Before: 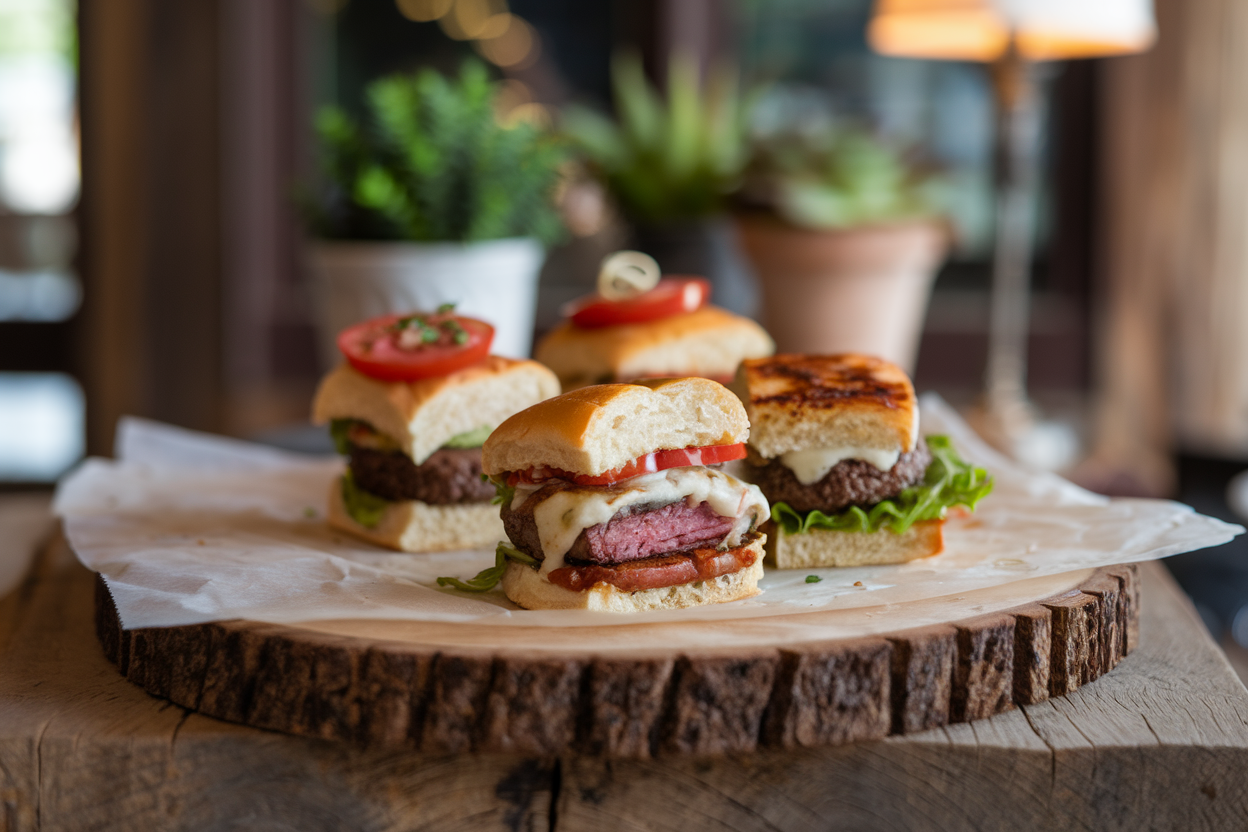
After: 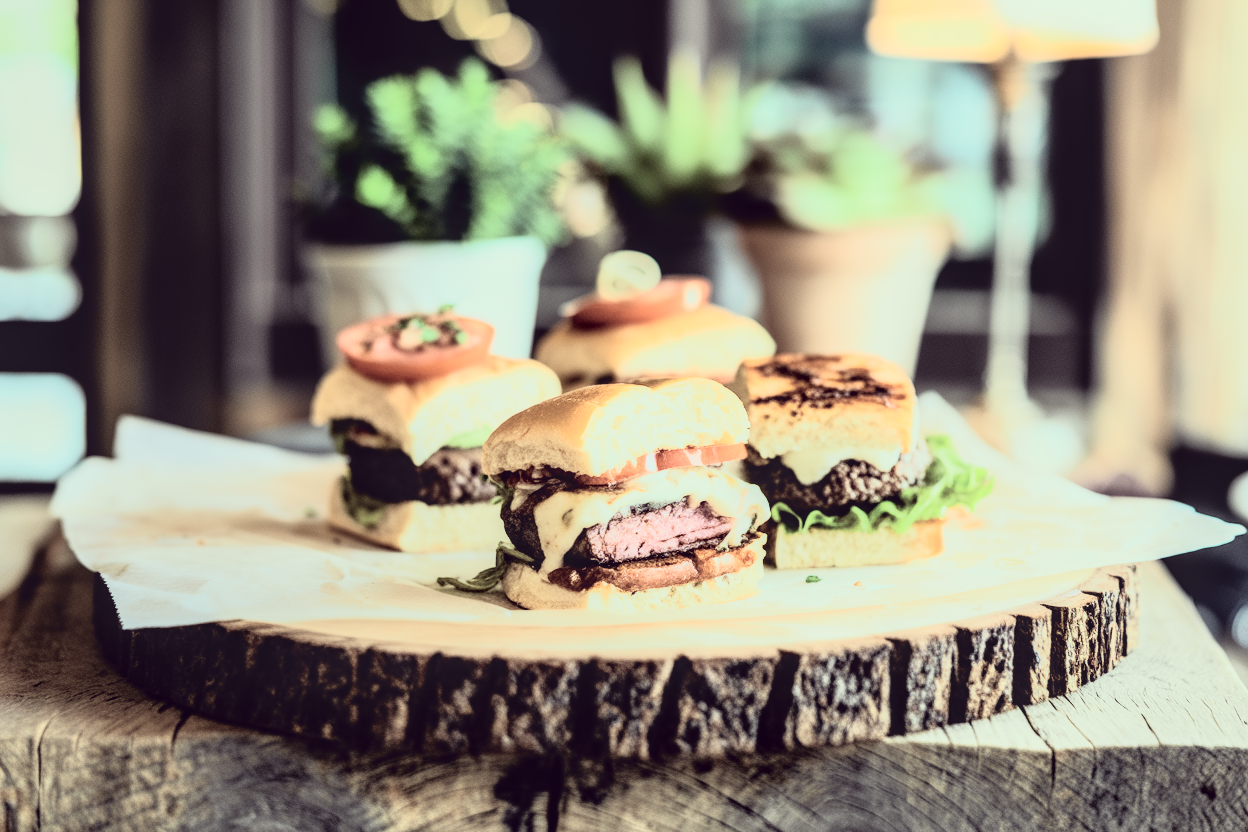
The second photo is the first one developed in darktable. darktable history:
rgb curve: curves: ch0 [(0, 0) (0.21, 0.15) (0.24, 0.21) (0.5, 0.75) (0.75, 0.96) (0.89, 0.99) (1, 1)]; ch1 [(0, 0.02) (0.21, 0.13) (0.25, 0.2) (0.5, 0.67) (0.75, 0.9) (0.89, 0.97) (1, 1)]; ch2 [(0, 0.02) (0.21, 0.13) (0.25, 0.2) (0.5, 0.67) (0.75, 0.9) (0.89, 0.97) (1, 1)], compensate middle gray true
exposure: black level correction 0.001, exposure 0.5 EV, compensate exposure bias true, compensate highlight preservation false
color correction: highlights a* -20.17, highlights b* 20.27, shadows a* 20.03, shadows b* -20.46, saturation 0.43
local contrast: on, module defaults
tone curve: curves: ch0 [(0, 0.022) (0.114, 0.088) (0.282, 0.316) (0.446, 0.511) (0.613, 0.693) (0.786, 0.843) (0.999, 0.949)]; ch1 [(0, 0) (0.395, 0.343) (0.463, 0.427) (0.486, 0.474) (0.503, 0.5) (0.535, 0.522) (0.555, 0.566) (0.594, 0.614) (0.755, 0.793) (1, 1)]; ch2 [(0, 0) (0.369, 0.388) (0.449, 0.431) (0.501, 0.5) (0.528, 0.517) (0.561, 0.59) (0.612, 0.646) (0.697, 0.721) (1, 1)], color space Lab, independent channels, preserve colors none
